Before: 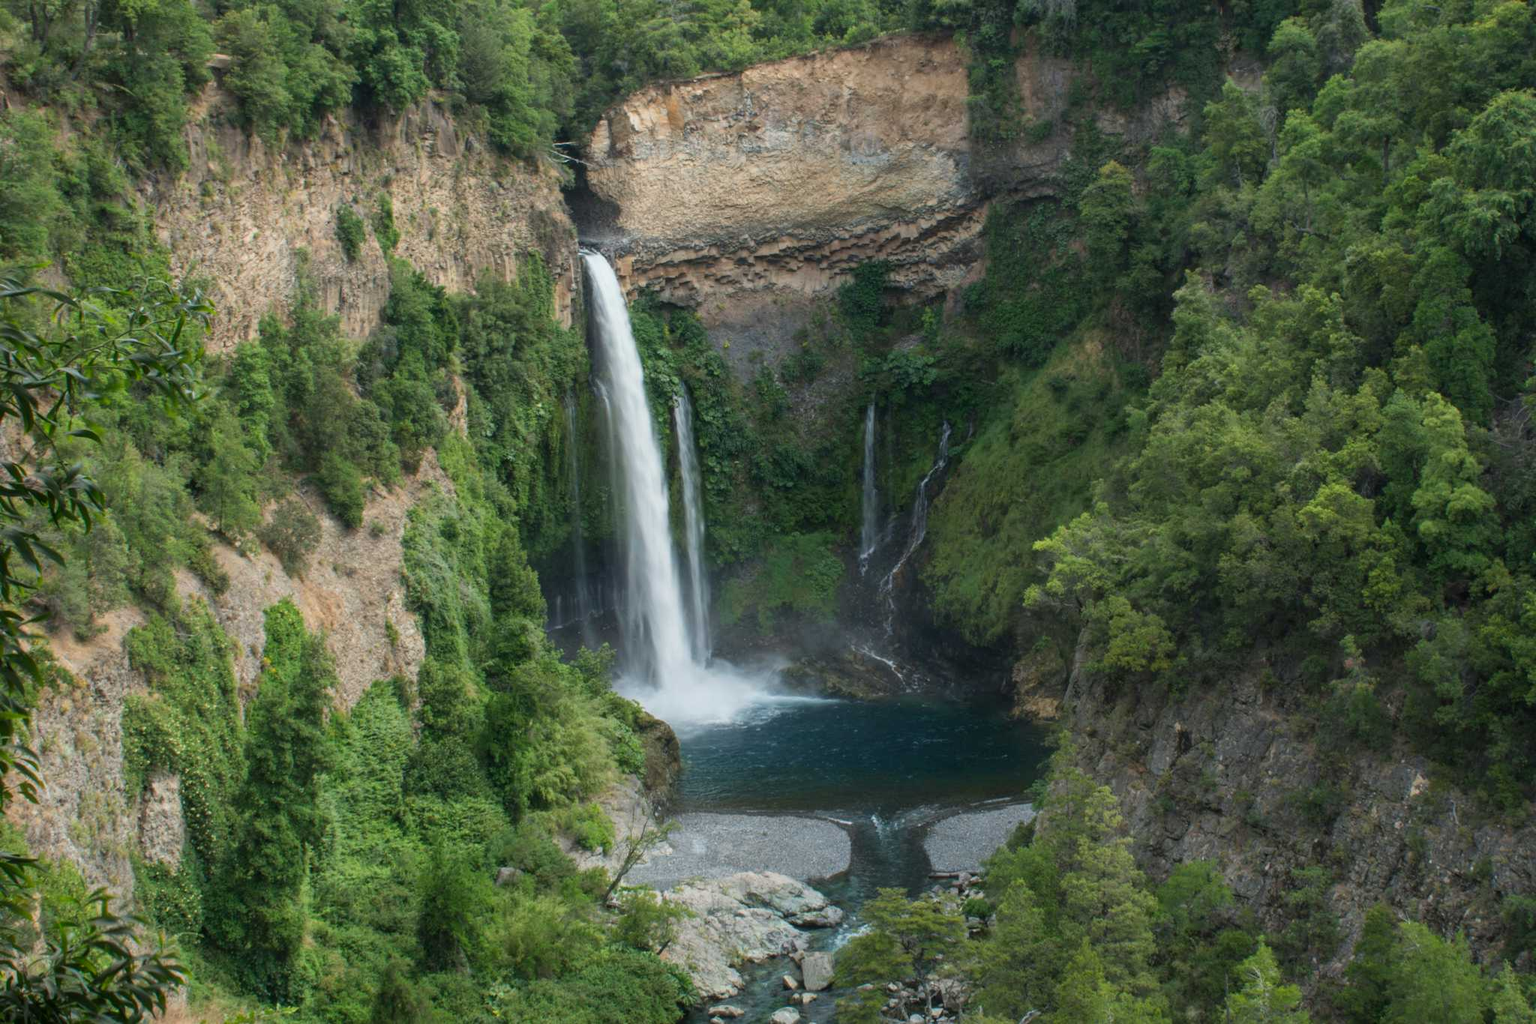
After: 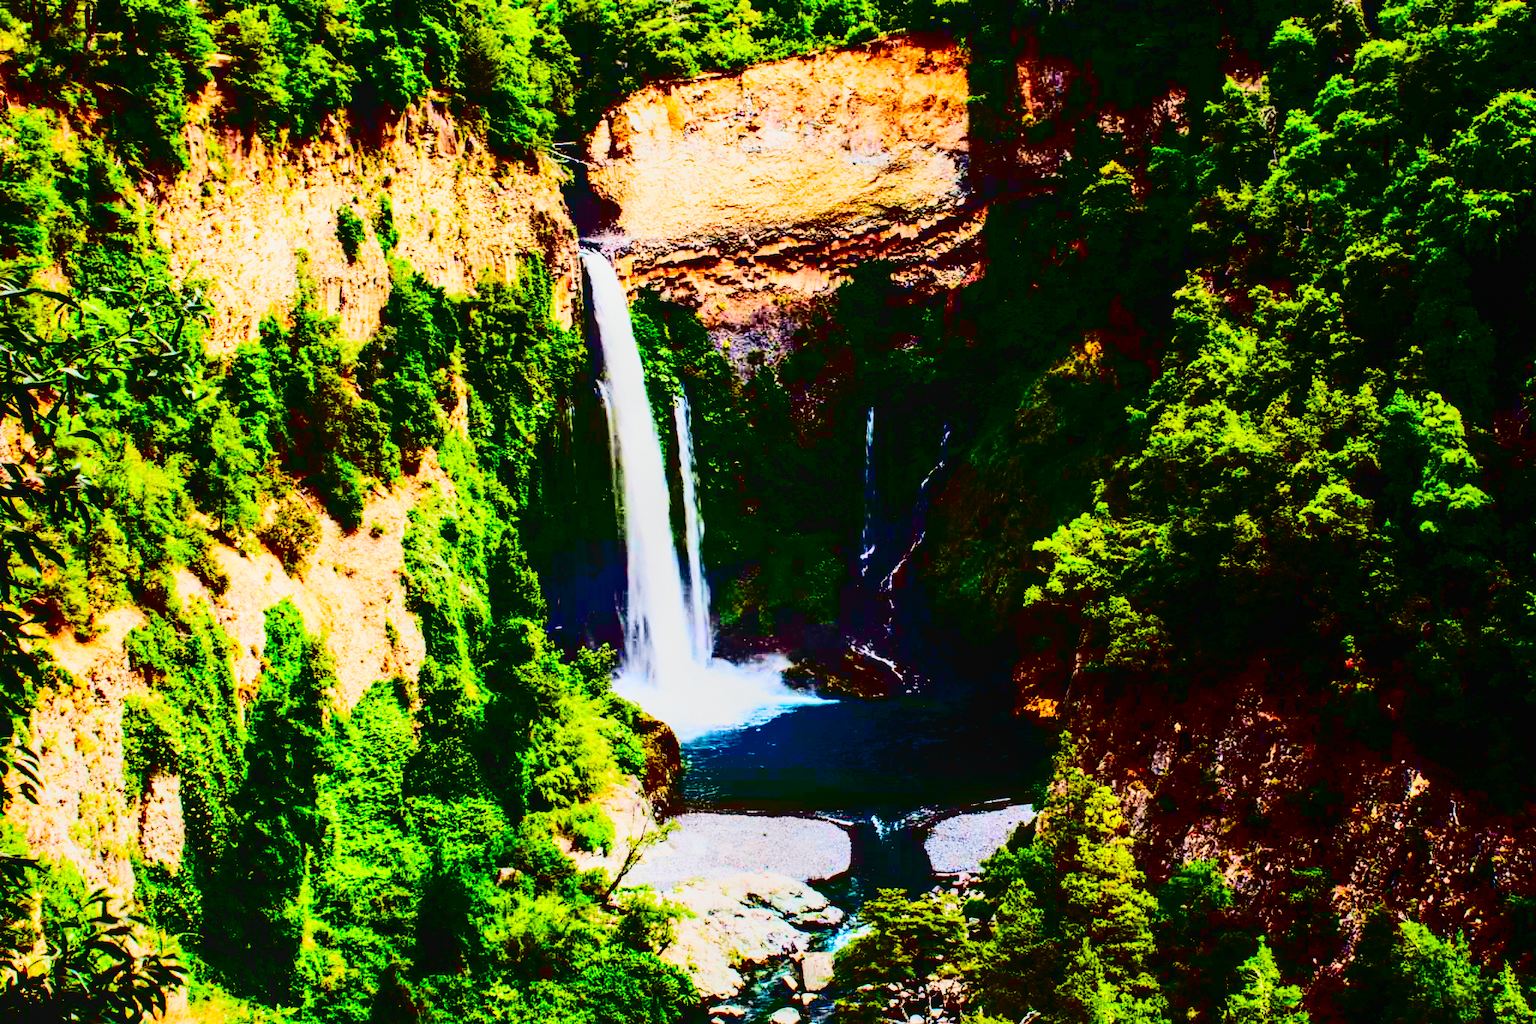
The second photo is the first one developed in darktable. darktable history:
grain: coarseness 14.57 ISO, strength 8.8%
rgb levels: mode RGB, independent channels, levels [[0, 0.474, 1], [0, 0.5, 1], [0, 0.5, 1]]
base curve: curves: ch0 [(0, 0) (0.007, 0.004) (0.027, 0.03) (0.046, 0.07) (0.207, 0.54) (0.442, 0.872) (0.673, 0.972) (1, 1)], preserve colors none
color balance rgb: shadows lift › luminance -9.41%, highlights gain › luminance 17.6%, global offset › luminance -1.45%, perceptual saturation grading › highlights -17.77%, perceptual saturation grading › mid-tones 33.1%, perceptual saturation grading › shadows 50.52%, global vibrance 24.22%
local contrast: on, module defaults
shadows and highlights: radius 125.46, shadows 30.51, highlights -30.51, low approximation 0.01, soften with gaussian
exposure: black level correction 0.001, compensate highlight preservation false
contrast brightness saturation: contrast 0.77, brightness -1, saturation 1
